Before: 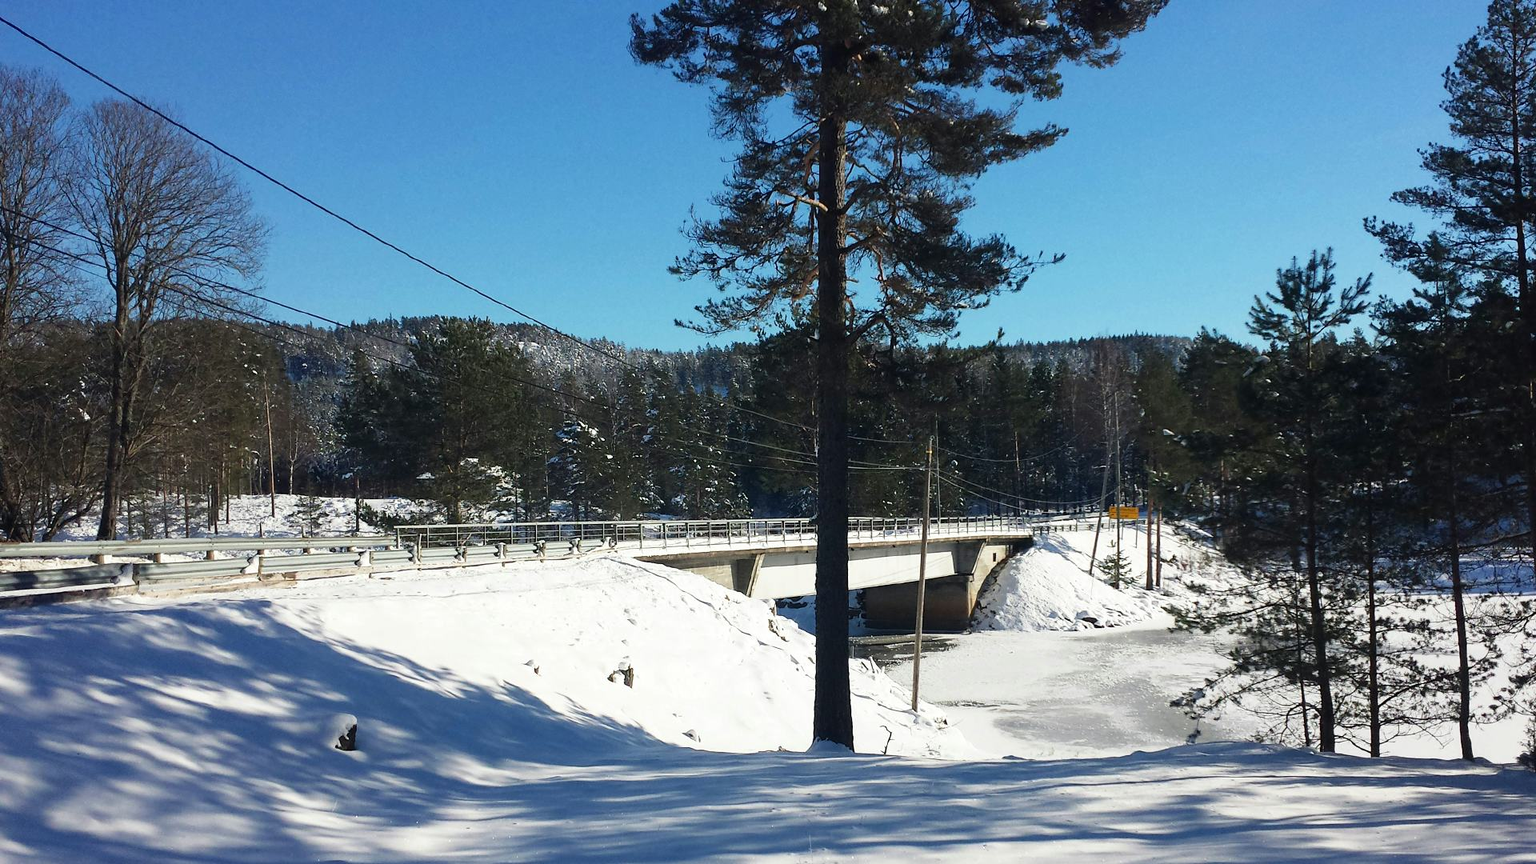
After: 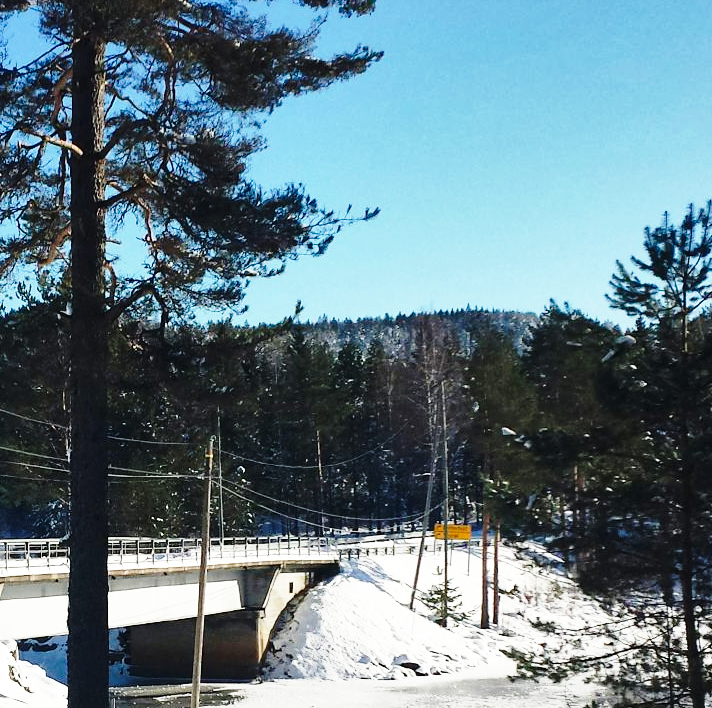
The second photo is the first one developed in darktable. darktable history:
crop and rotate: left 49.617%, top 10.122%, right 13.266%, bottom 24.298%
shadows and highlights: shadows 23.2, highlights -49.05, soften with gaussian
base curve: curves: ch0 [(0, 0) (0.028, 0.03) (0.121, 0.232) (0.46, 0.748) (0.859, 0.968) (1, 1)], preserve colors none
